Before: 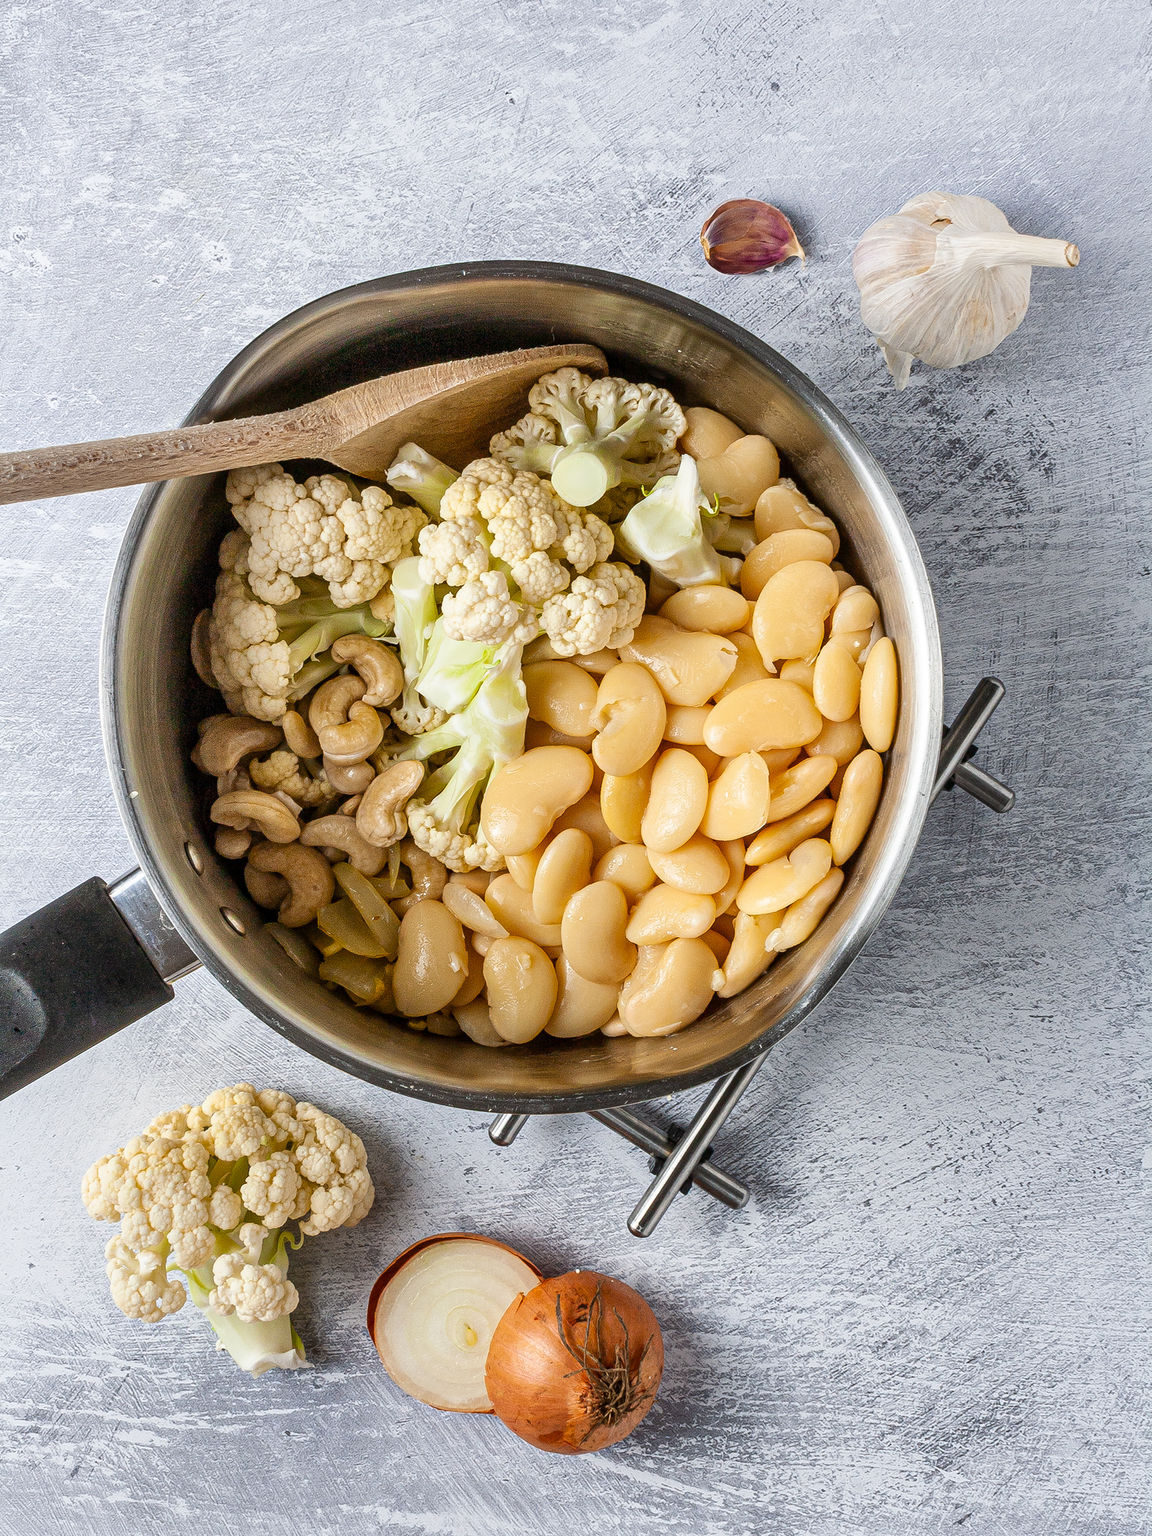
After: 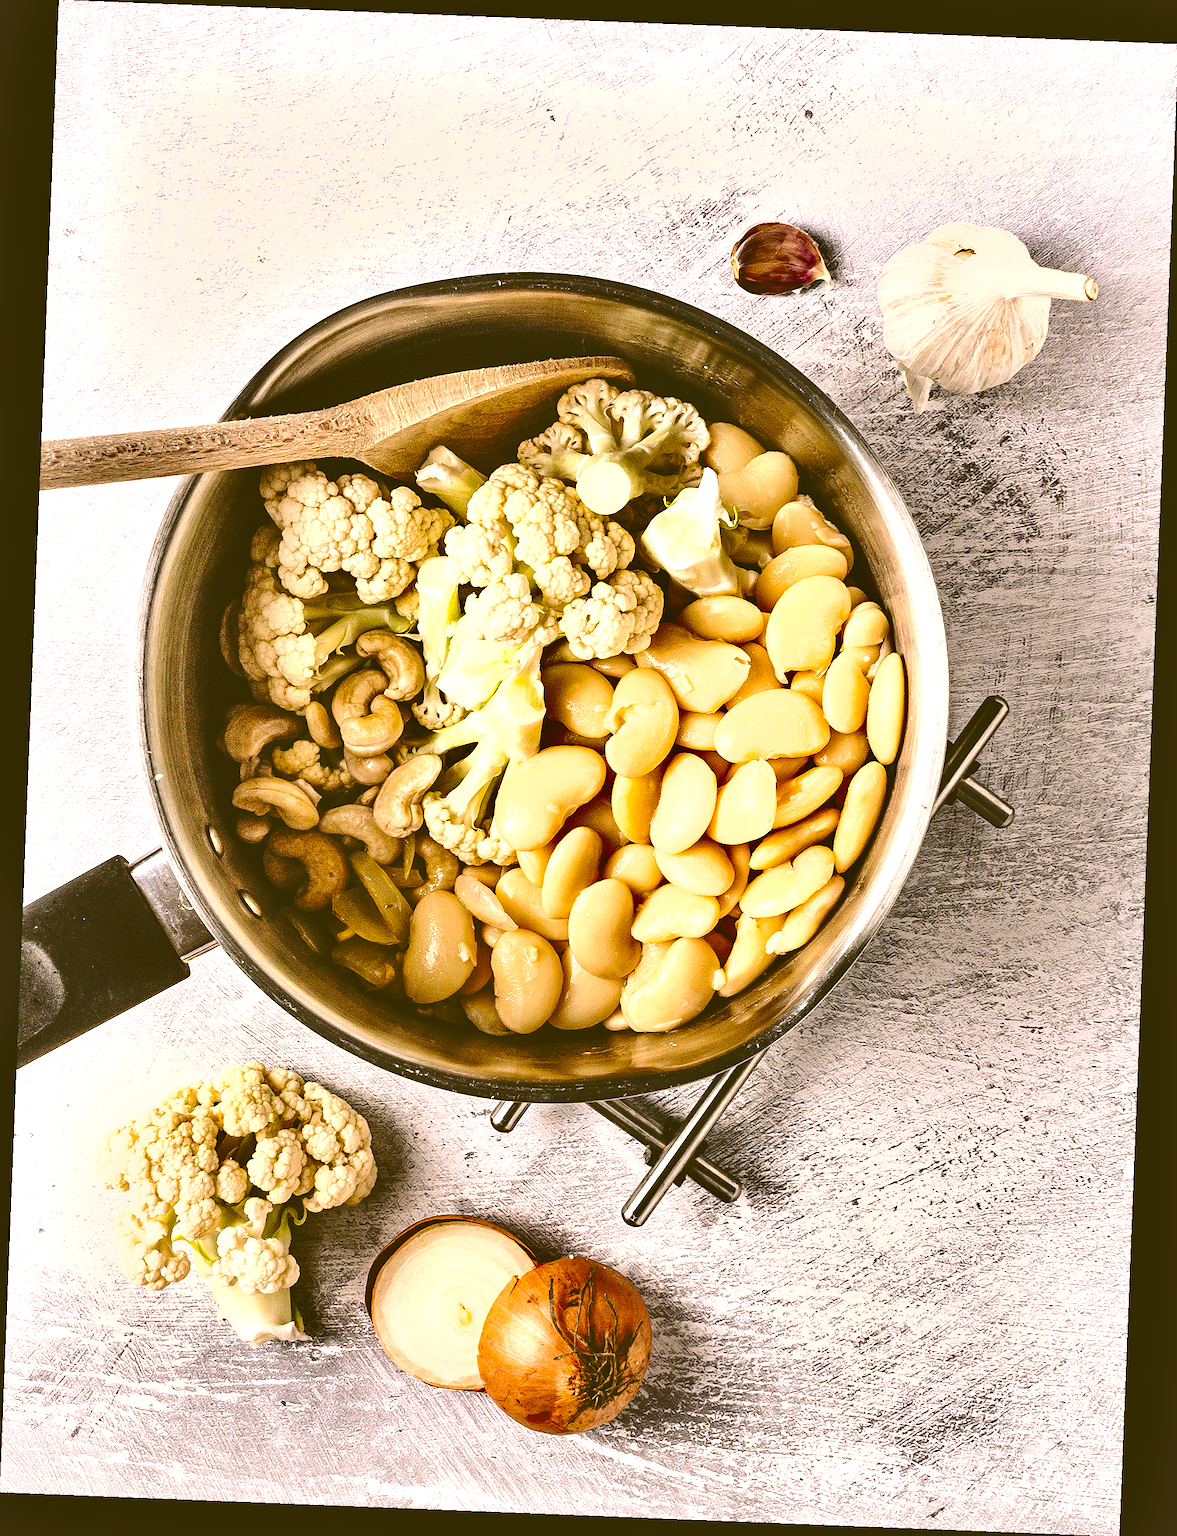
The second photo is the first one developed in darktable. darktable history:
white balance: red 1.009, blue 1.027
exposure: exposure -0.072 EV, compensate highlight preservation false
rotate and perspective: rotation 2.27°, automatic cropping off
tone equalizer: -8 EV -1.08 EV, -7 EV -1.01 EV, -6 EV -0.867 EV, -5 EV -0.578 EV, -3 EV 0.578 EV, -2 EV 0.867 EV, -1 EV 1.01 EV, +0 EV 1.08 EV, edges refinement/feathering 500, mask exposure compensation -1.57 EV, preserve details no
shadows and highlights: shadows 52.42, soften with gaussian
color correction: highlights a* 8.98, highlights b* 15.09, shadows a* -0.49, shadows b* 26.52
base curve: curves: ch0 [(0, 0.024) (0.055, 0.065) (0.121, 0.166) (0.236, 0.319) (0.693, 0.726) (1, 1)], preserve colors none
